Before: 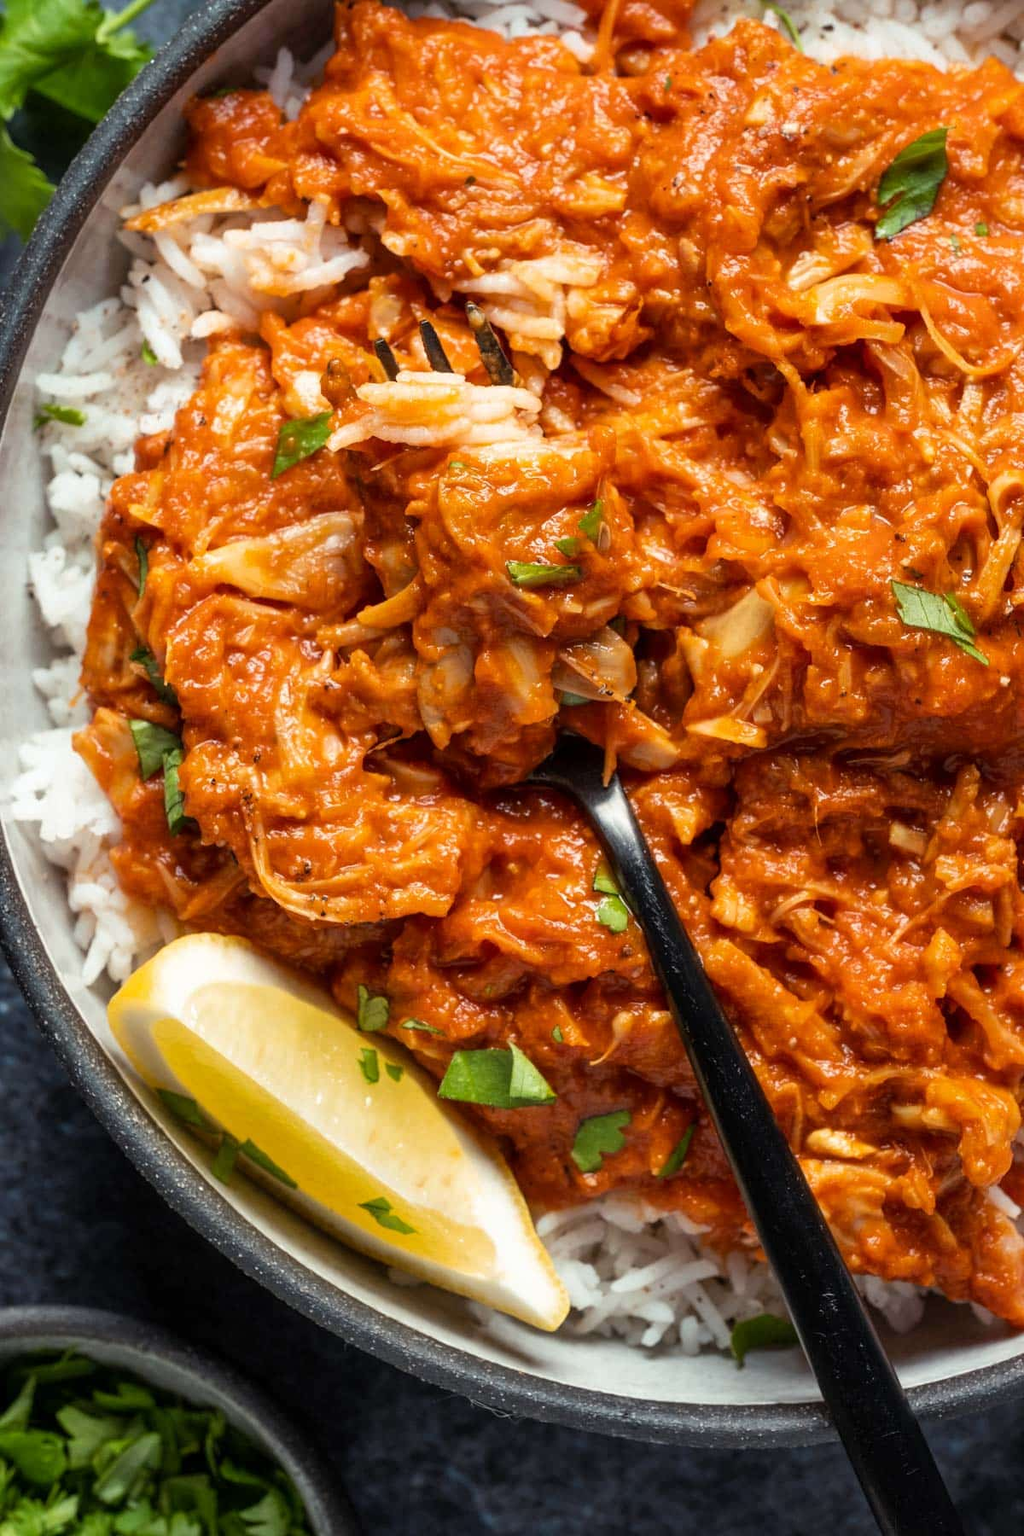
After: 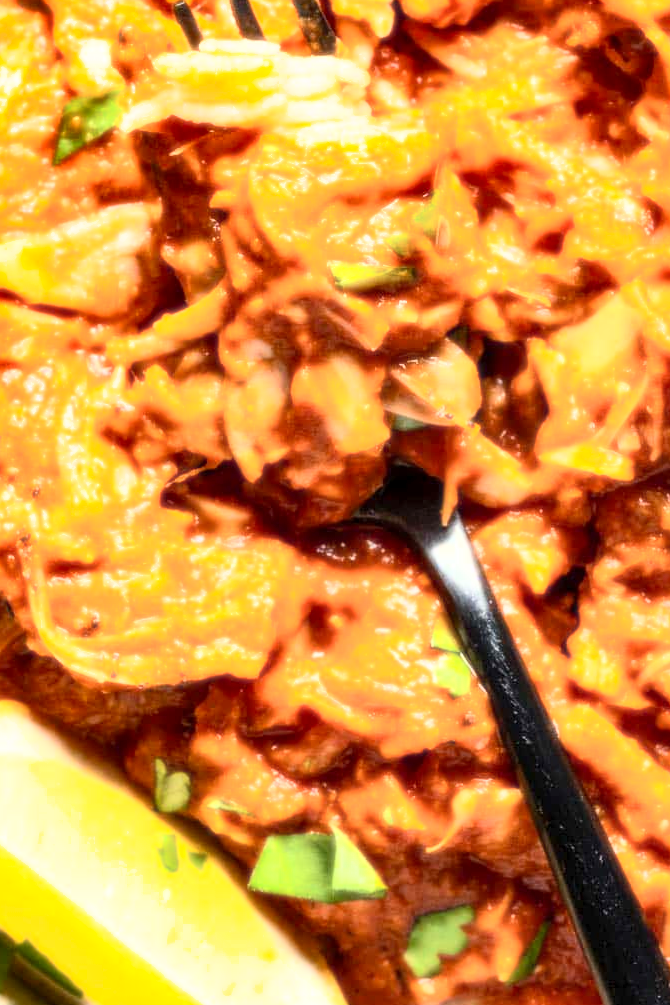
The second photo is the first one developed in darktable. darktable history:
crop and rotate: left 22.13%, top 22.054%, right 22.026%, bottom 22.102%
contrast brightness saturation: contrast 0.2, brightness 0.15, saturation 0.14
bloom: size 0%, threshold 54.82%, strength 8.31%
shadows and highlights: low approximation 0.01, soften with gaussian
exposure: black level correction 0.001, exposure 0.5 EV, compensate exposure bias true, compensate highlight preservation false
